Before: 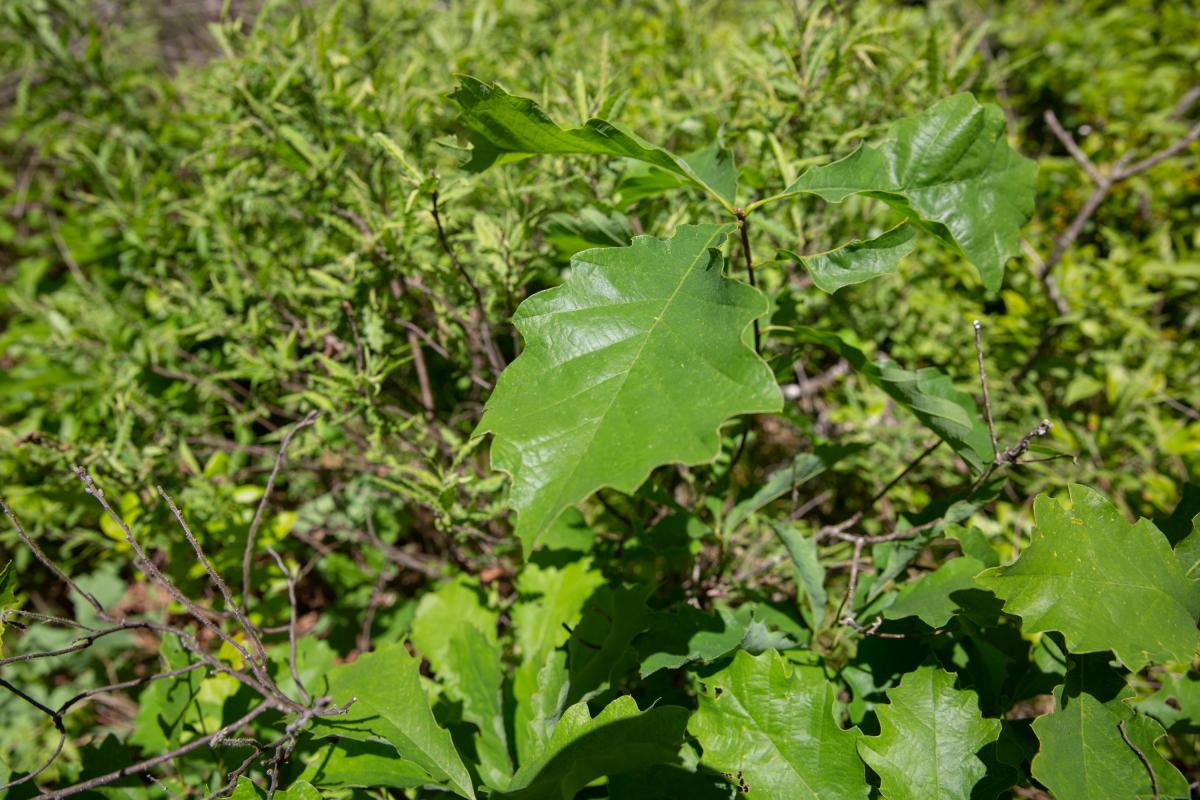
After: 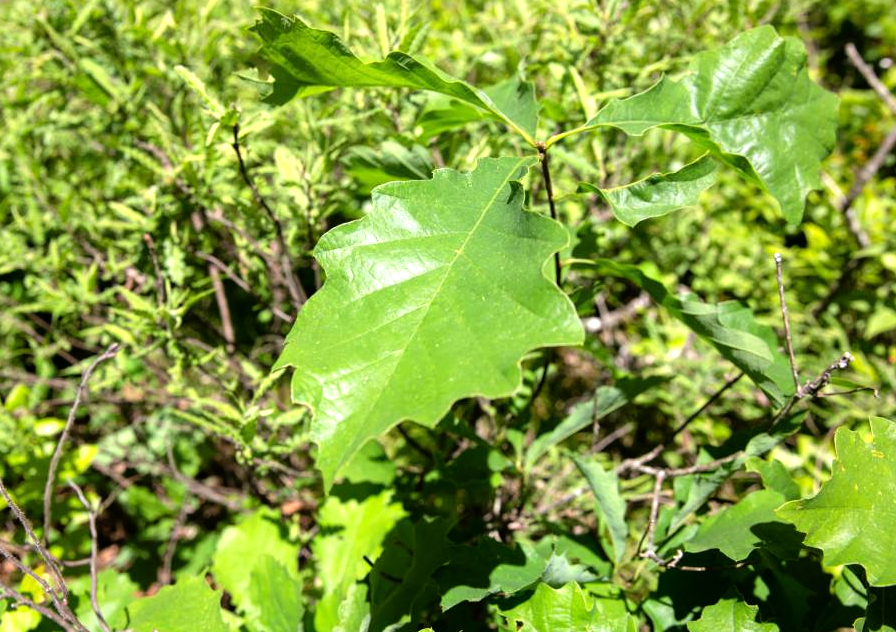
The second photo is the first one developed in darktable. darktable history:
crop: left 16.619%, top 8.459%, right 8.698%, bottom 12.466%
tone equalizer: -8 EV -1.07 EV, -7 EV -1.04 EV, -6 EV -0.881 EV, -5 EV -0.604 EV, -3 EV 0.599 EV, -2 EV 0.857 EV, -1 EV 1.01 EV, +0 EV 1.08 EV
